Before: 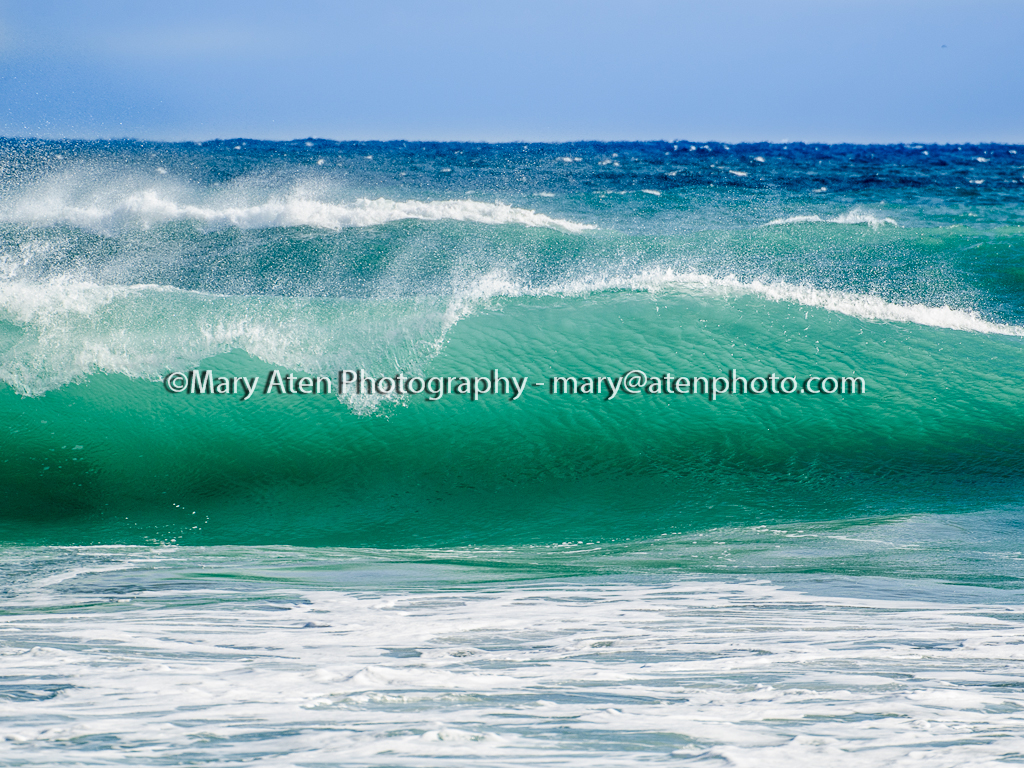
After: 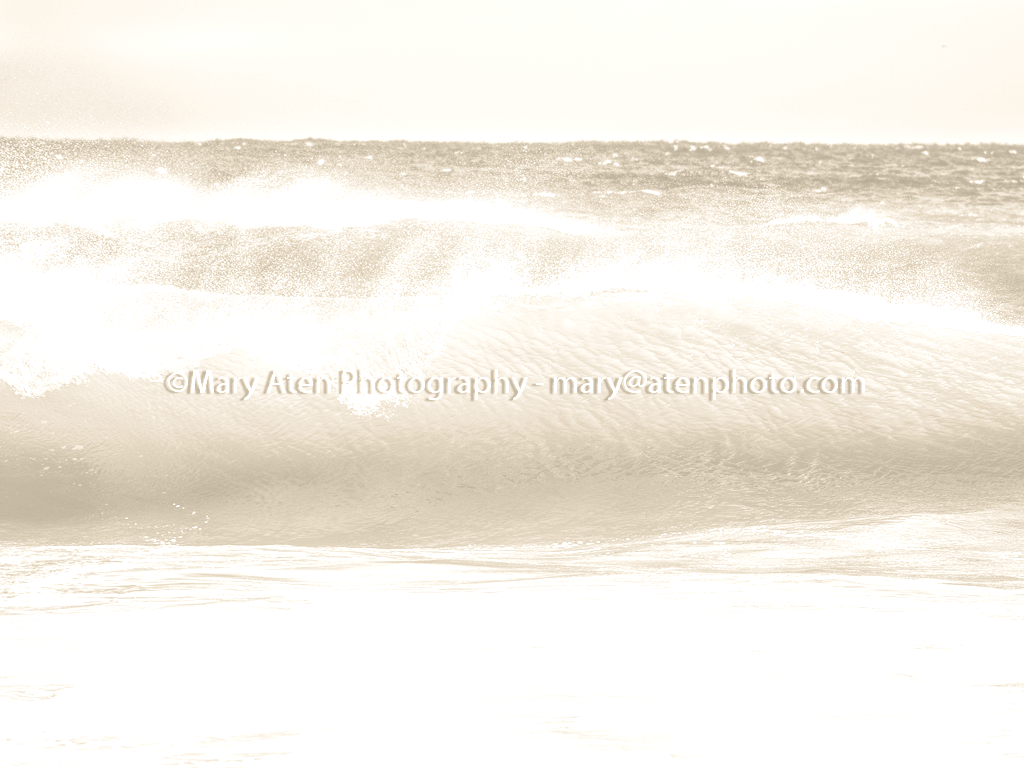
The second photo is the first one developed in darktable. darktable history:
local contrast: highlights 99%, shadows 86%, detail 160%, midtone range 0.2
tone curve: curves: ch0 [(0, 0.072) (0.249, 0.176) (0.518, 0.489) (0.832, 0.854) (1, 0.948)], color space Lab, linked channels, preserve colors none
shadows and highlights: shadows -20, white point adjustment -2, highlights -35
color zones: curves: ch0 [(0, 0.447) (0.184, 0.543) (0.323, 0.476) (0.429, 0.445) (0.571, 0.443) (0.714, 0.451) (0.857, 0.452) (1, 0.447)]; ch1 [(0, 0.464) (0.176, 0.46) (0.287, 0.177) (0.429, 0.002) (0.571, 0) (0.714, 0) (0.857, 0) (1, 0.464)], mix 20%
colorize: hue 36°, saturation 71%, lightness 80.79% | blend: blend mode multiply, opacity 39%; mask: uniform (no mask)
color correction: saturation 0.8
split-toning: shadows › saturation 0.41, highlights › saturation 0, compress 33.55%
color balance: mode lift, gamma, gain (sRGB), lift [1.04, 1, 1, 0.97], gamma [1.01, 1, 1, 0.97], gain [0.96, 1, 1, 0.97]
vibrance: vibrance 10%
bloom: size 5%, threshold 95%, strength 15%
